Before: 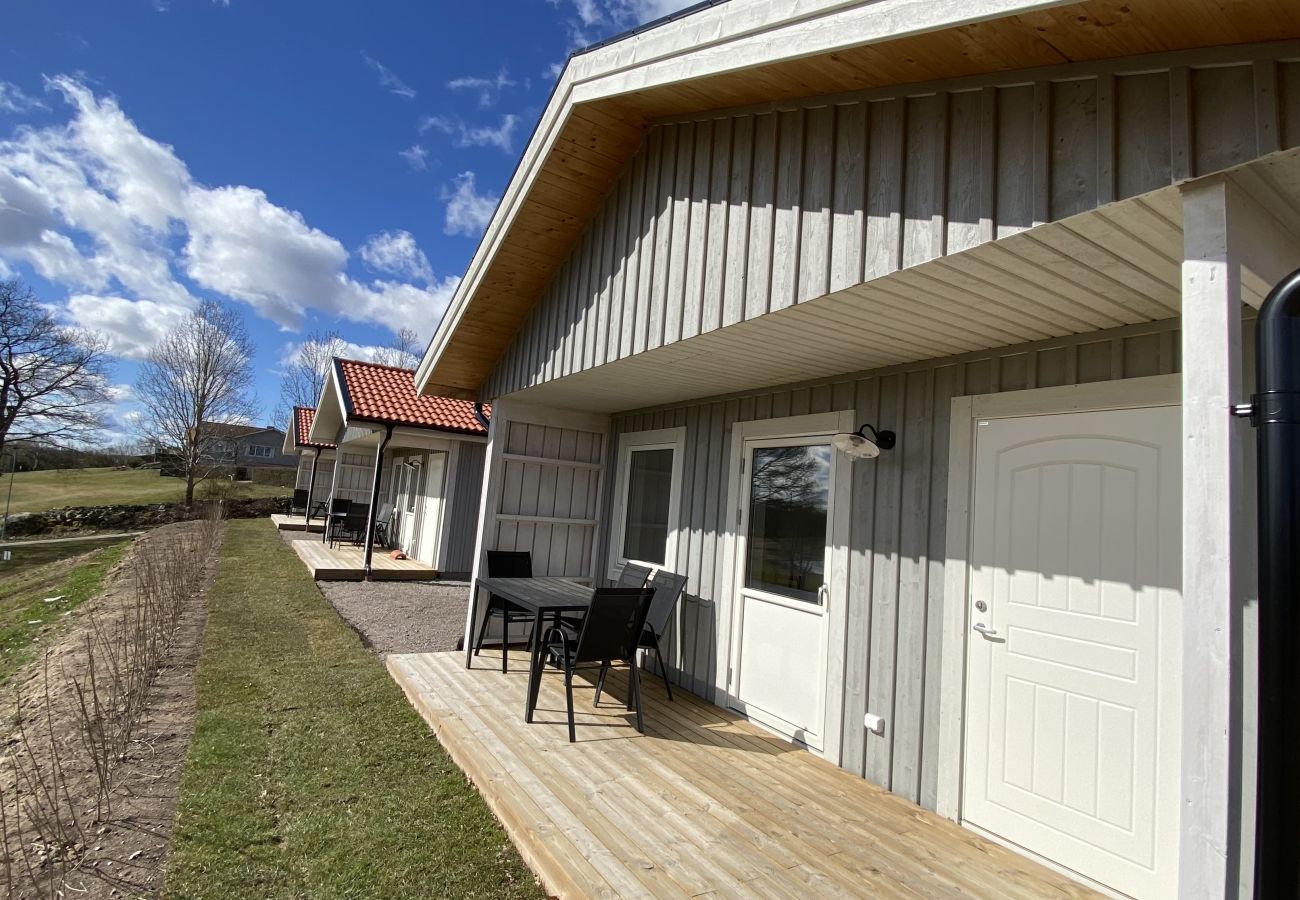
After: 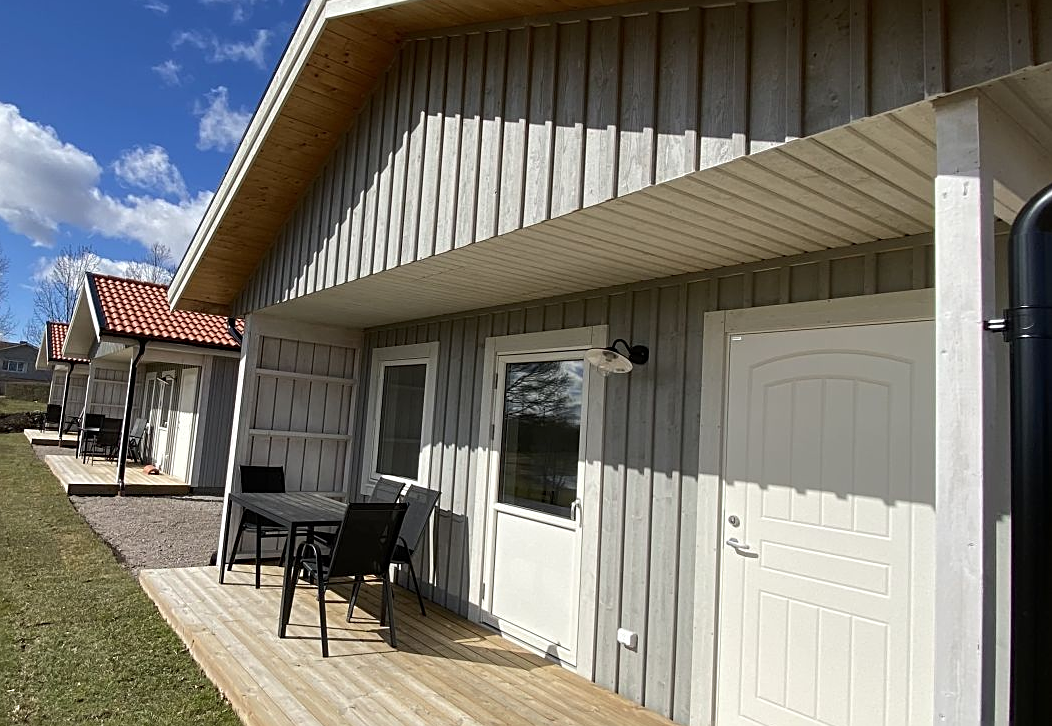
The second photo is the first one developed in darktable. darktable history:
crop: left 19.005%, top 9.534%, right 0.001%, bottom 9.752%
tone equalizer: -8 EV 0.056 EV, edges refinement/feathering 500, mask exposure compensation -1.57 EV, preserve details no
sharpen: on, module defaults
